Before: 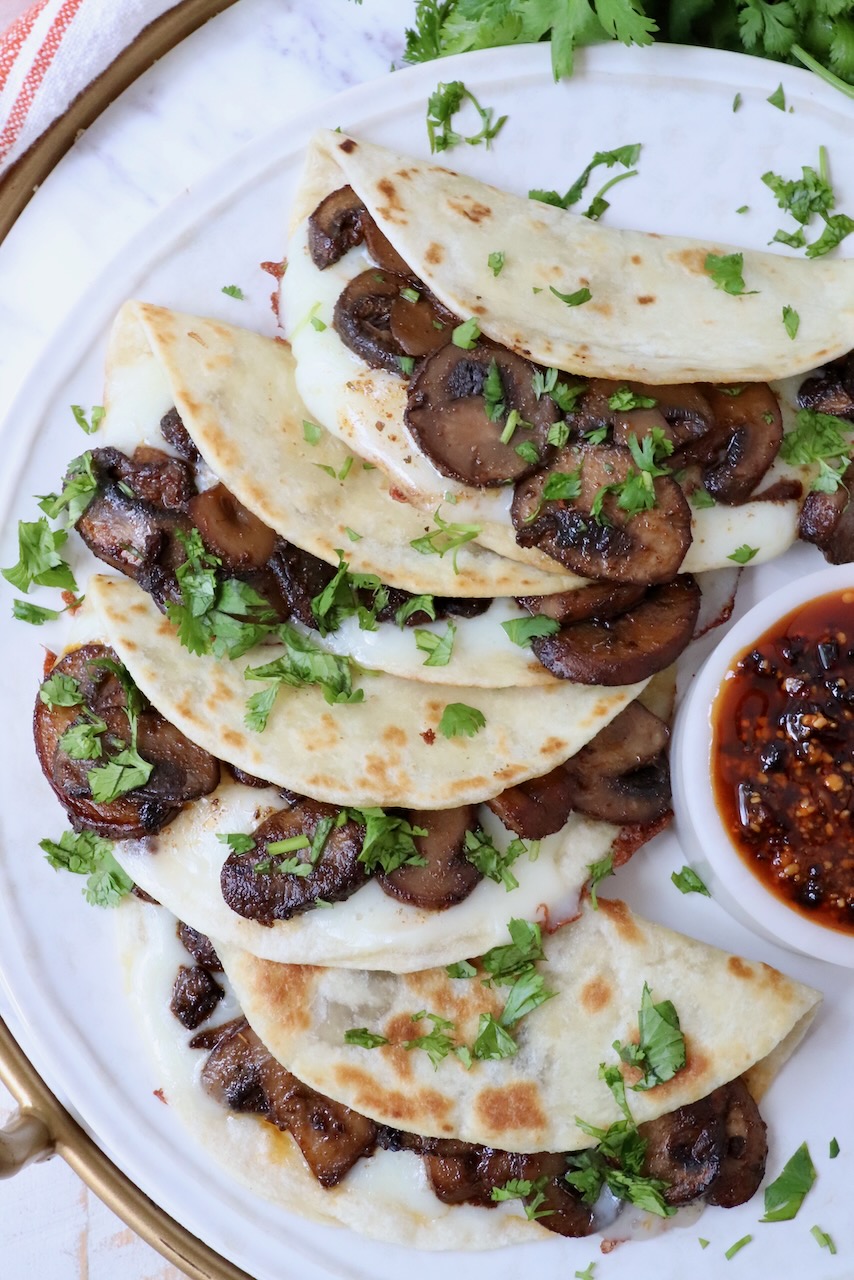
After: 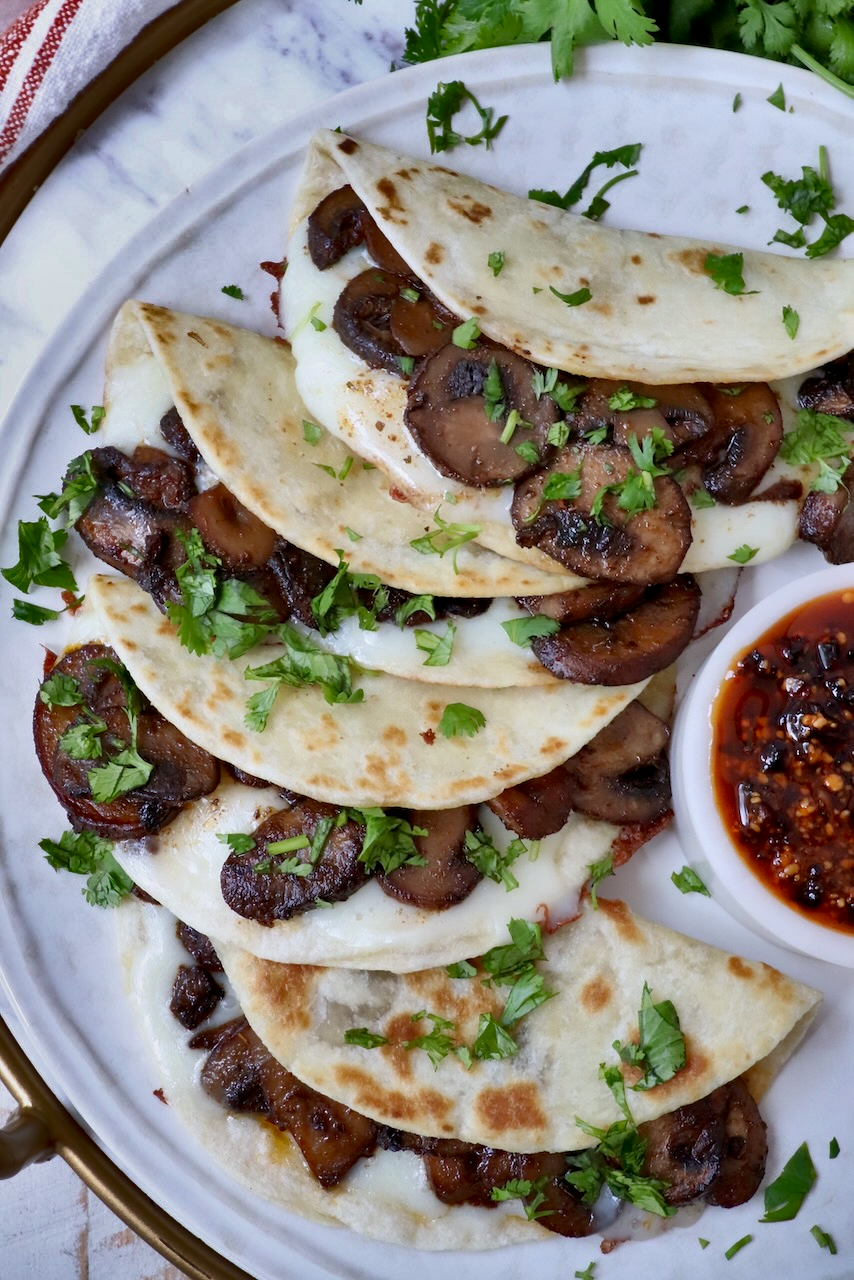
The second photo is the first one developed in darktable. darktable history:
shadows and highlights: shadows 19.38, highlights -85.34, soften with gaussian
